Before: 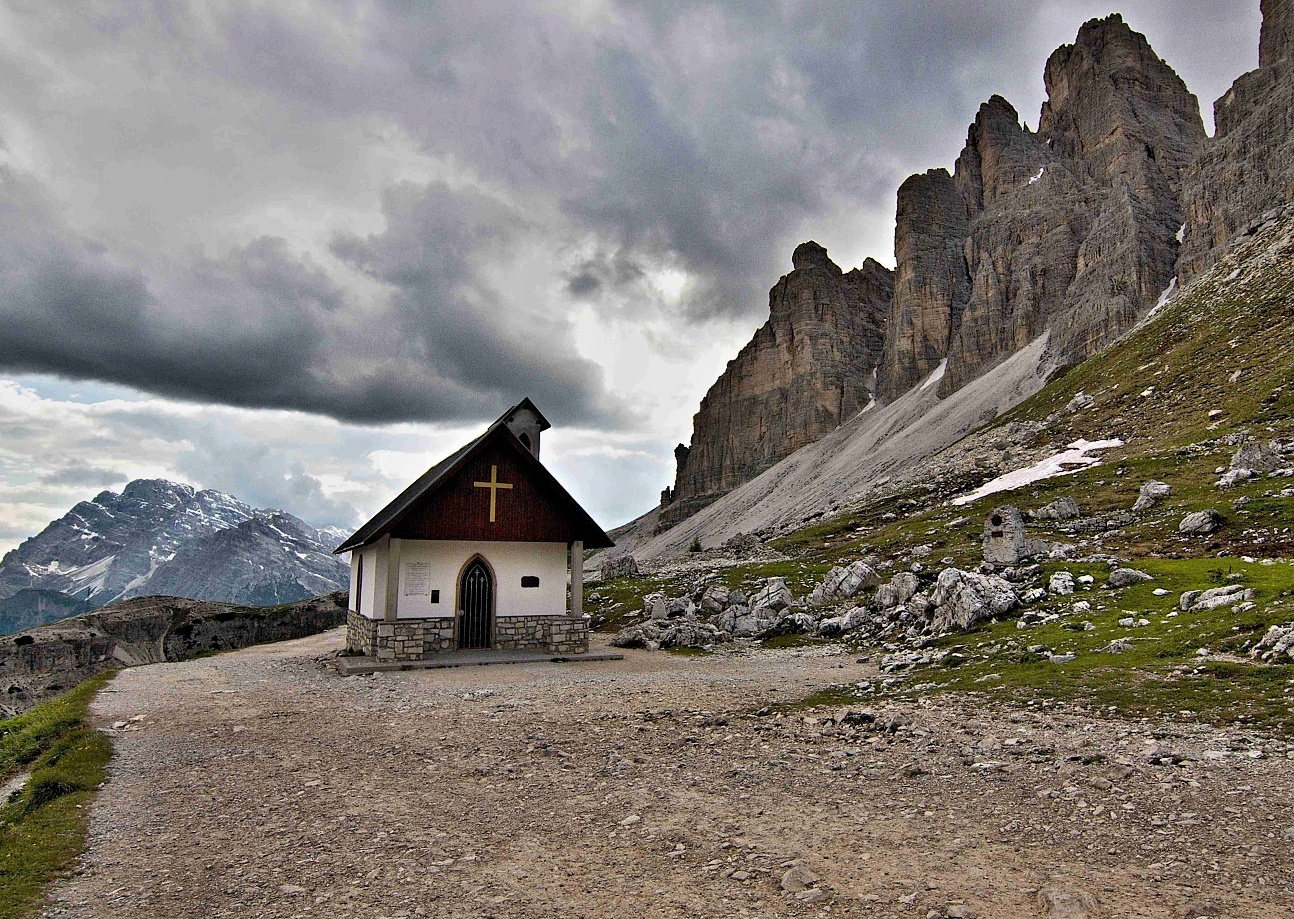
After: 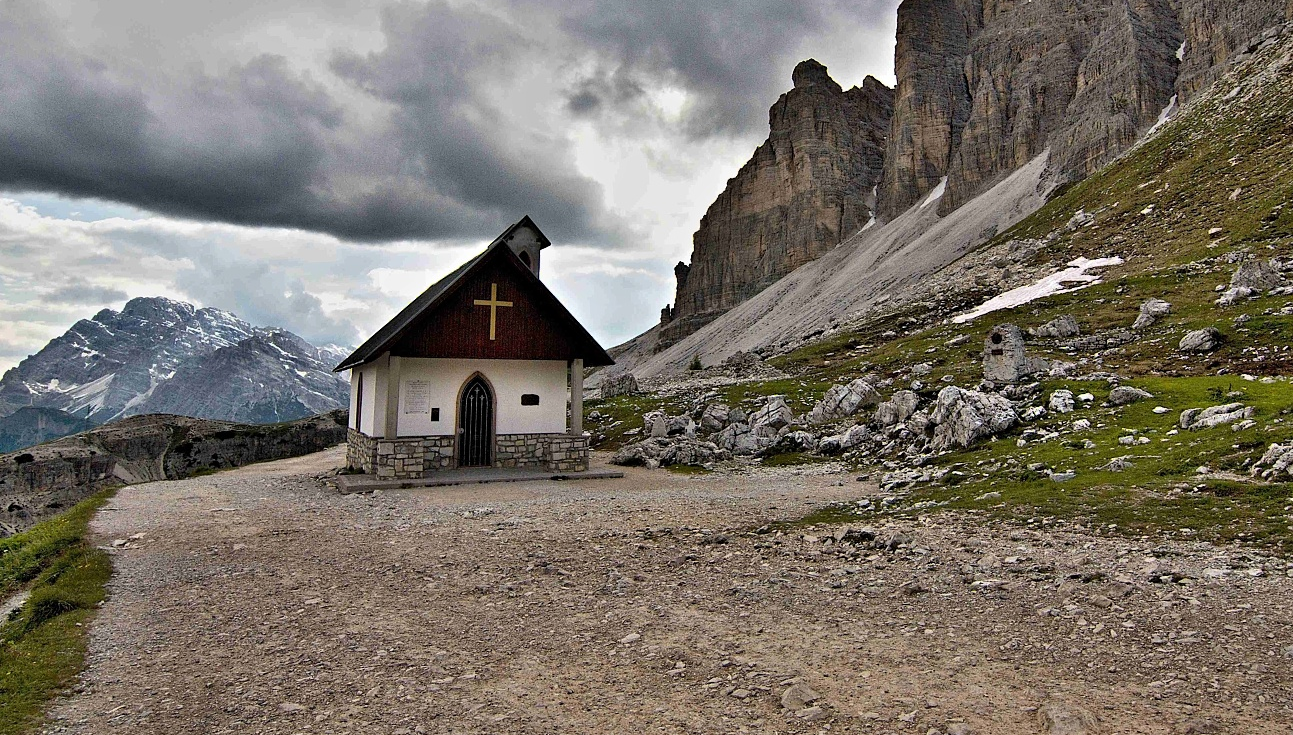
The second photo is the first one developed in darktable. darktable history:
tone equalizer: on, module defaults
crop and rotate: top 19.998%
